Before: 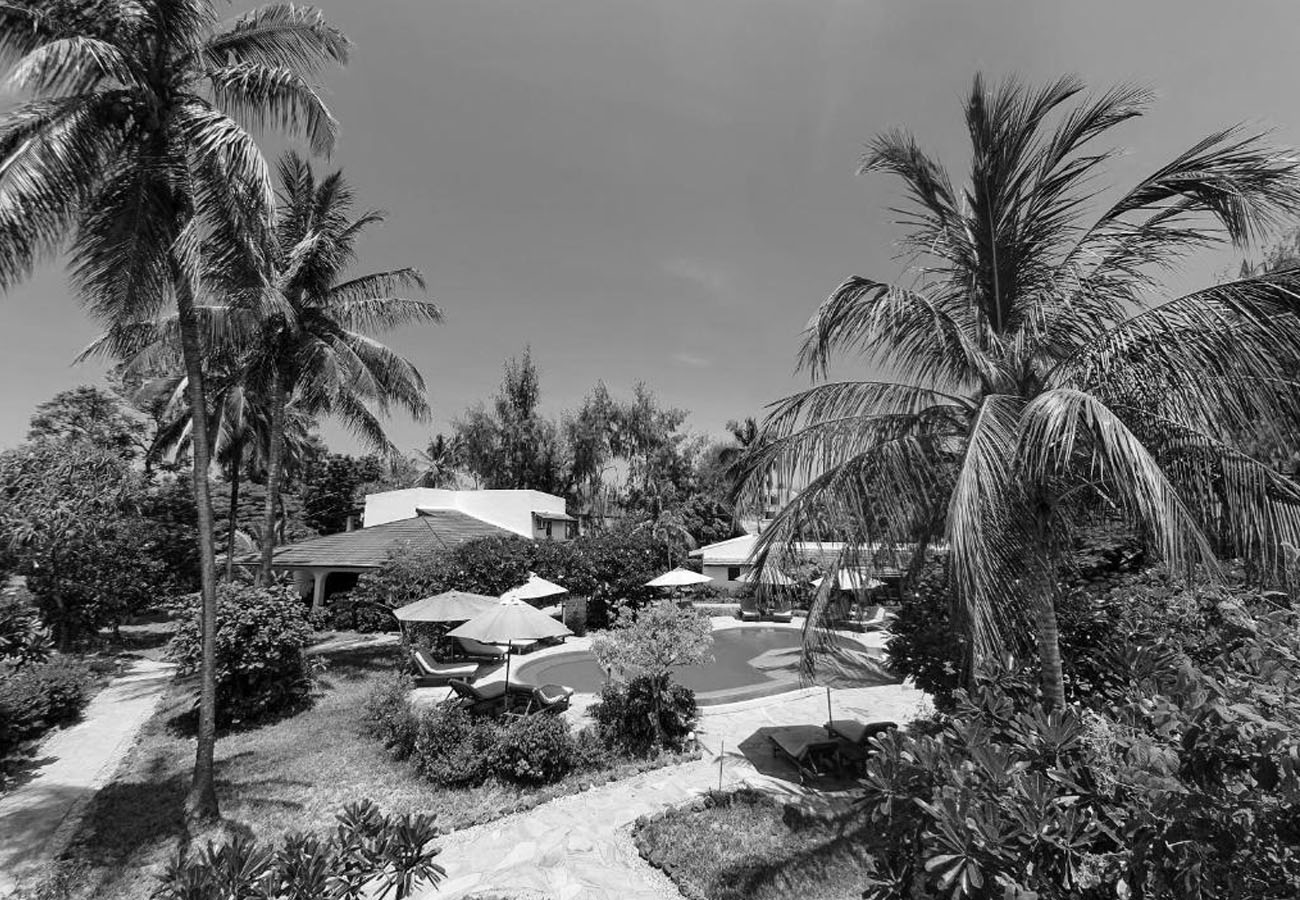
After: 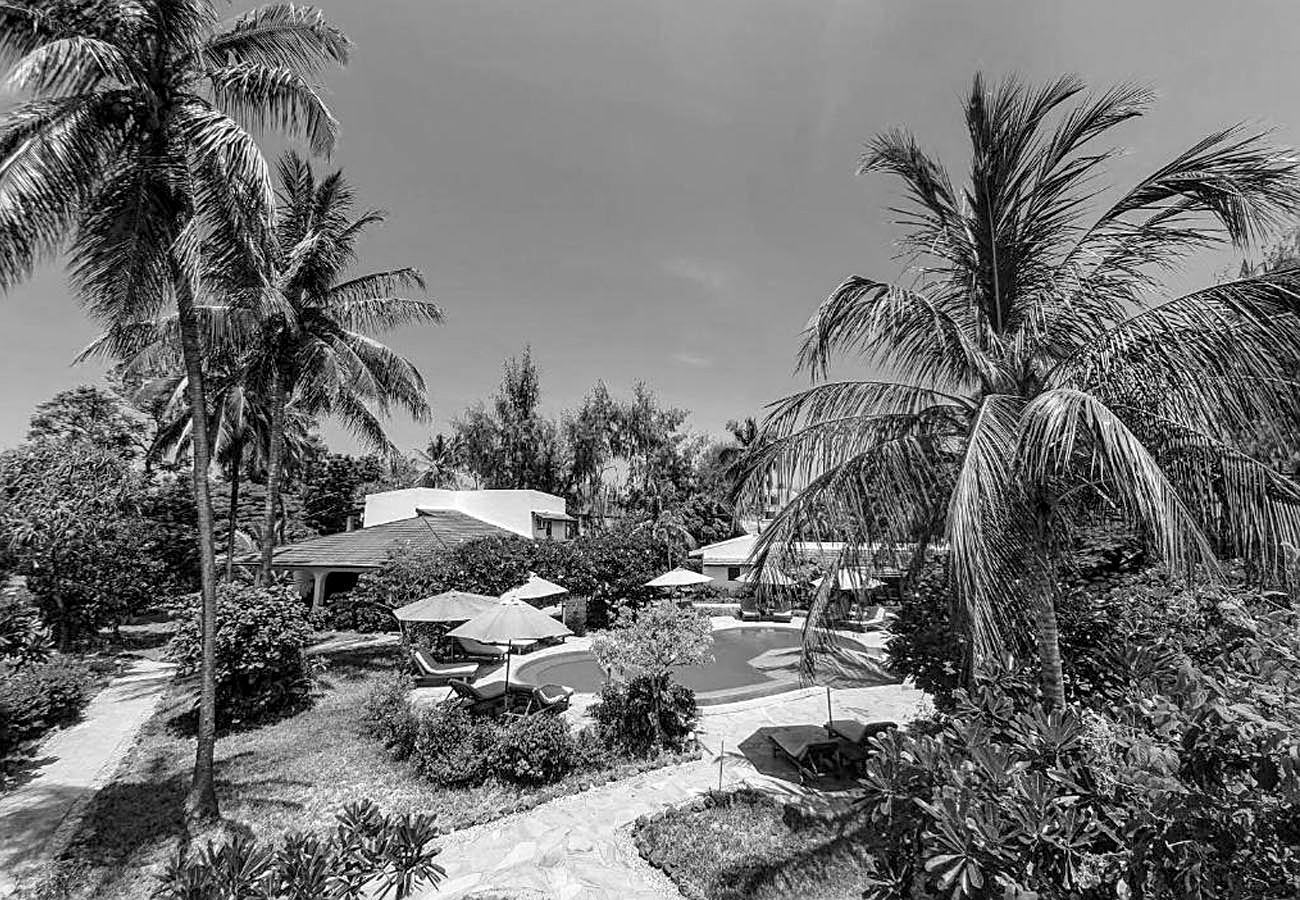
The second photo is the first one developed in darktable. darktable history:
sharpen: on, module defaults
local contrast: detail 130%
levels: levels [0, 0.478, 1]
